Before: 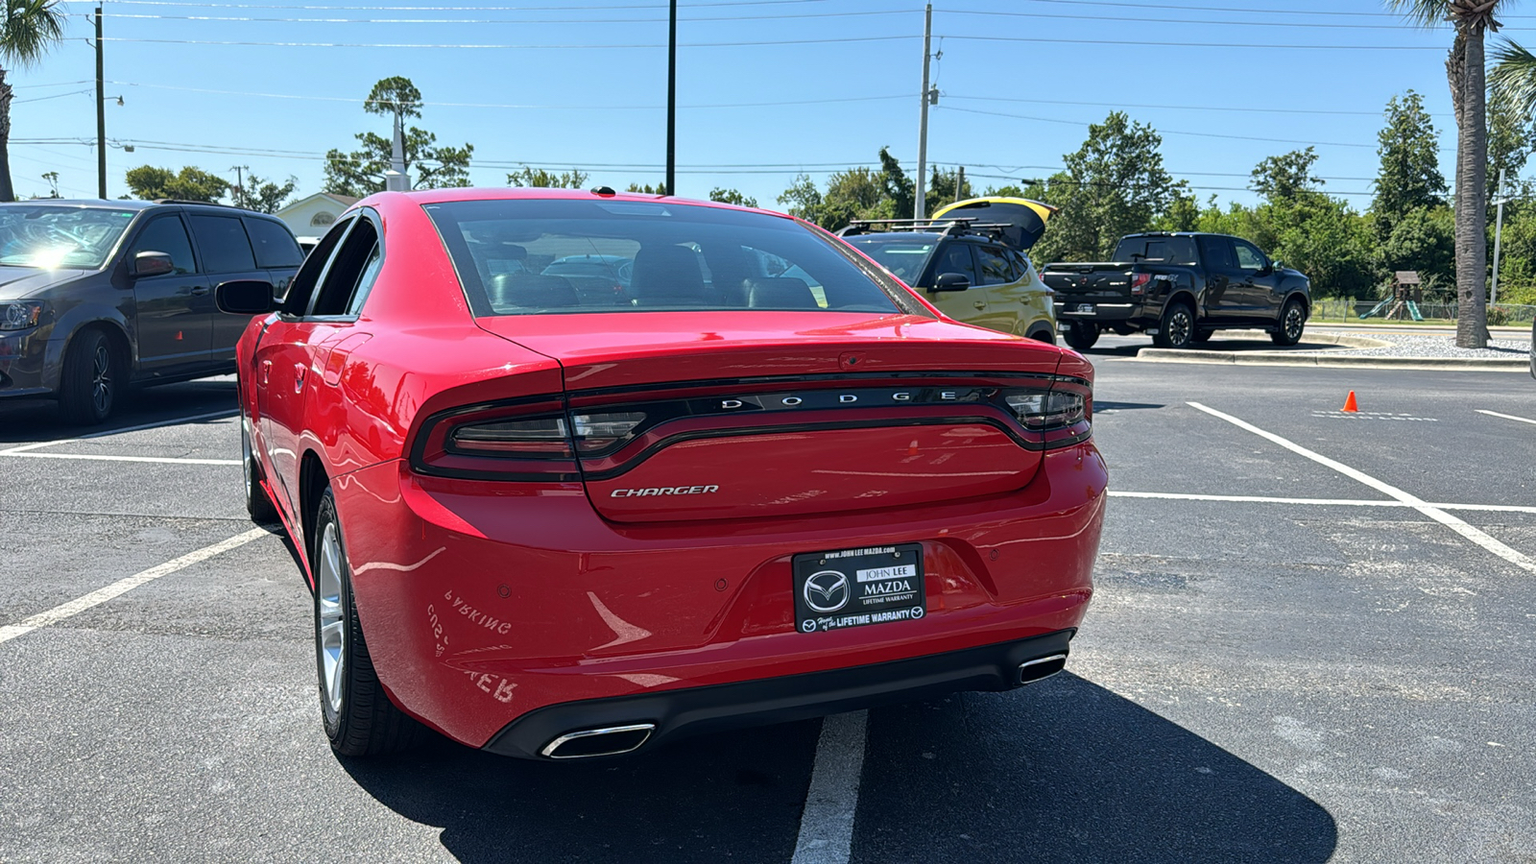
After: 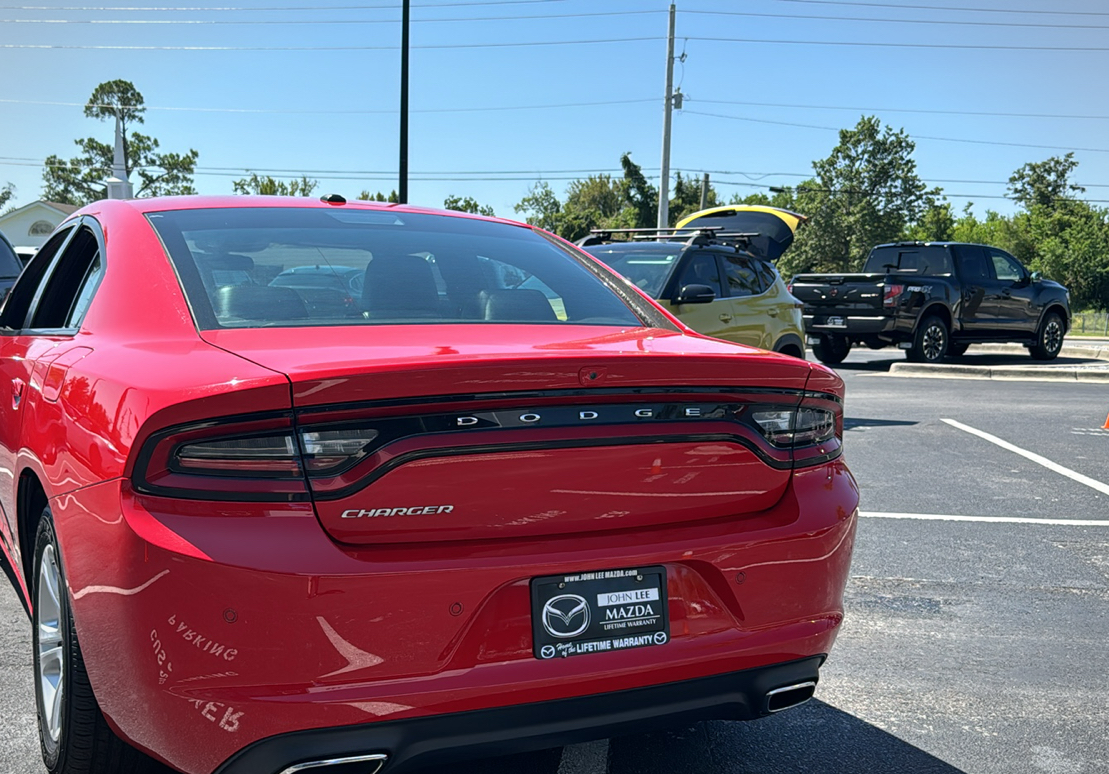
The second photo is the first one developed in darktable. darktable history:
crop: left 18.479%, right 12.2%, bottom 13.971%
vignetting: fall-off start 100%, brightness -0.282, width/height ratio 1.31
rotate and perspective: automatic cropping original format, crop left 0, crop top 0
